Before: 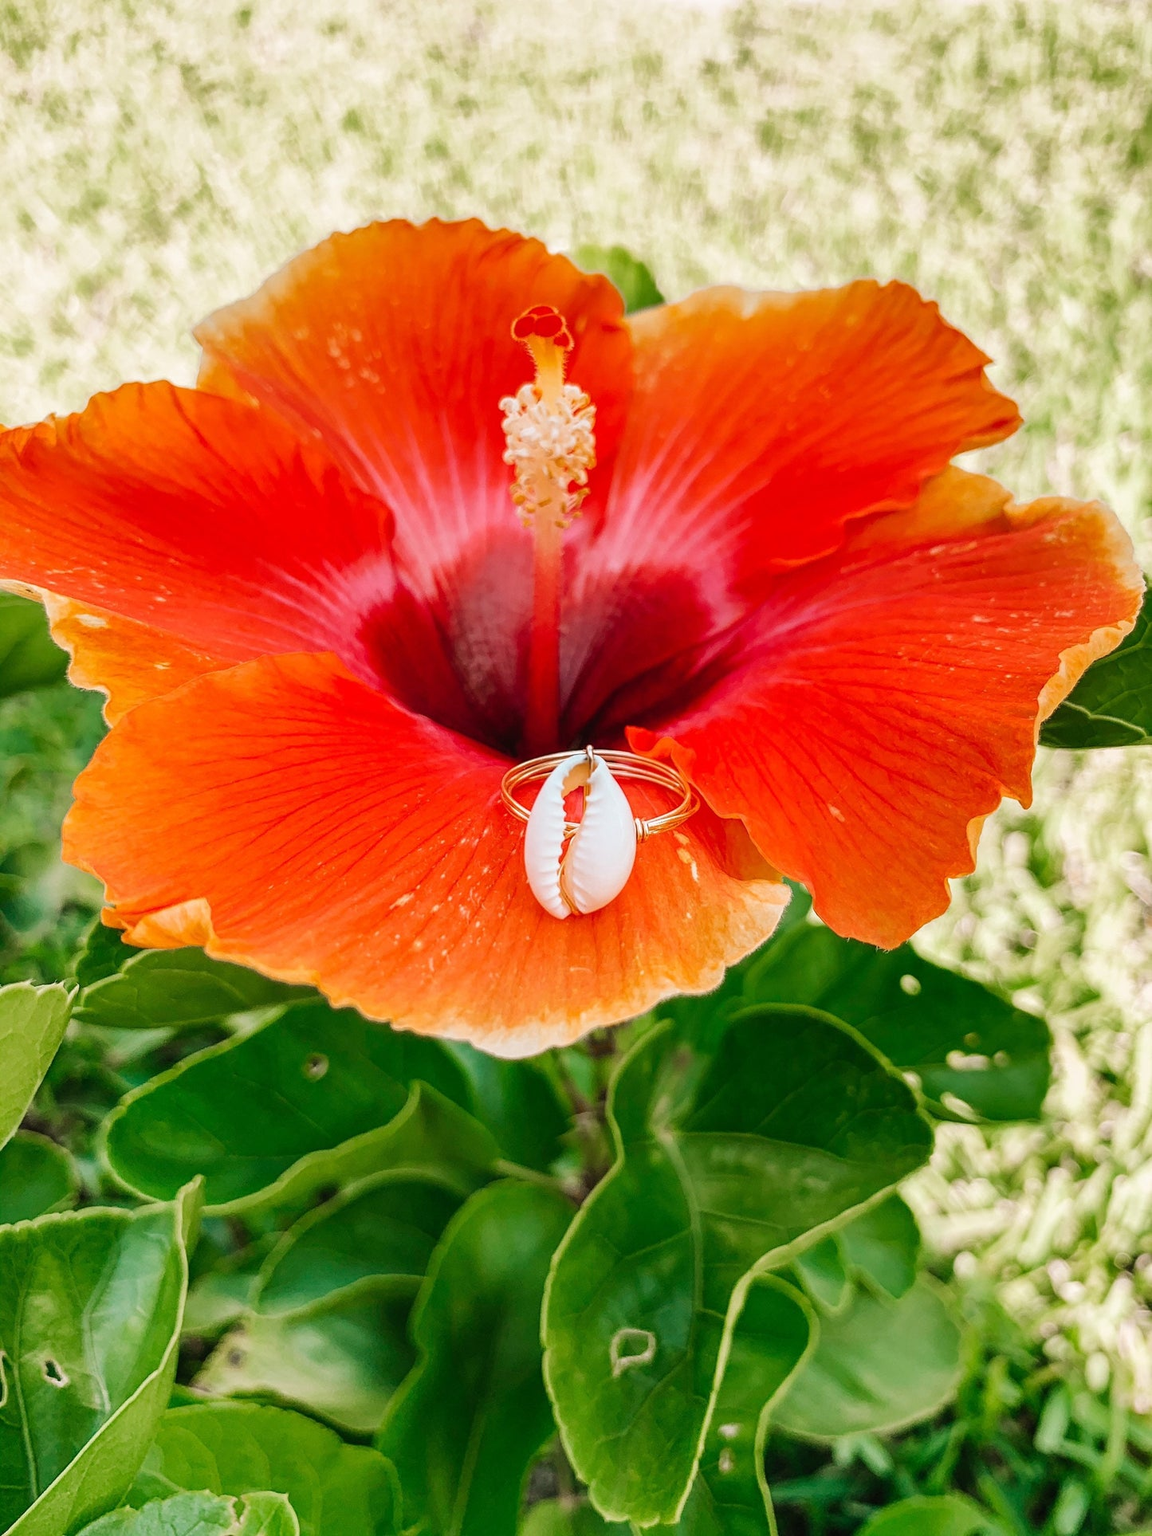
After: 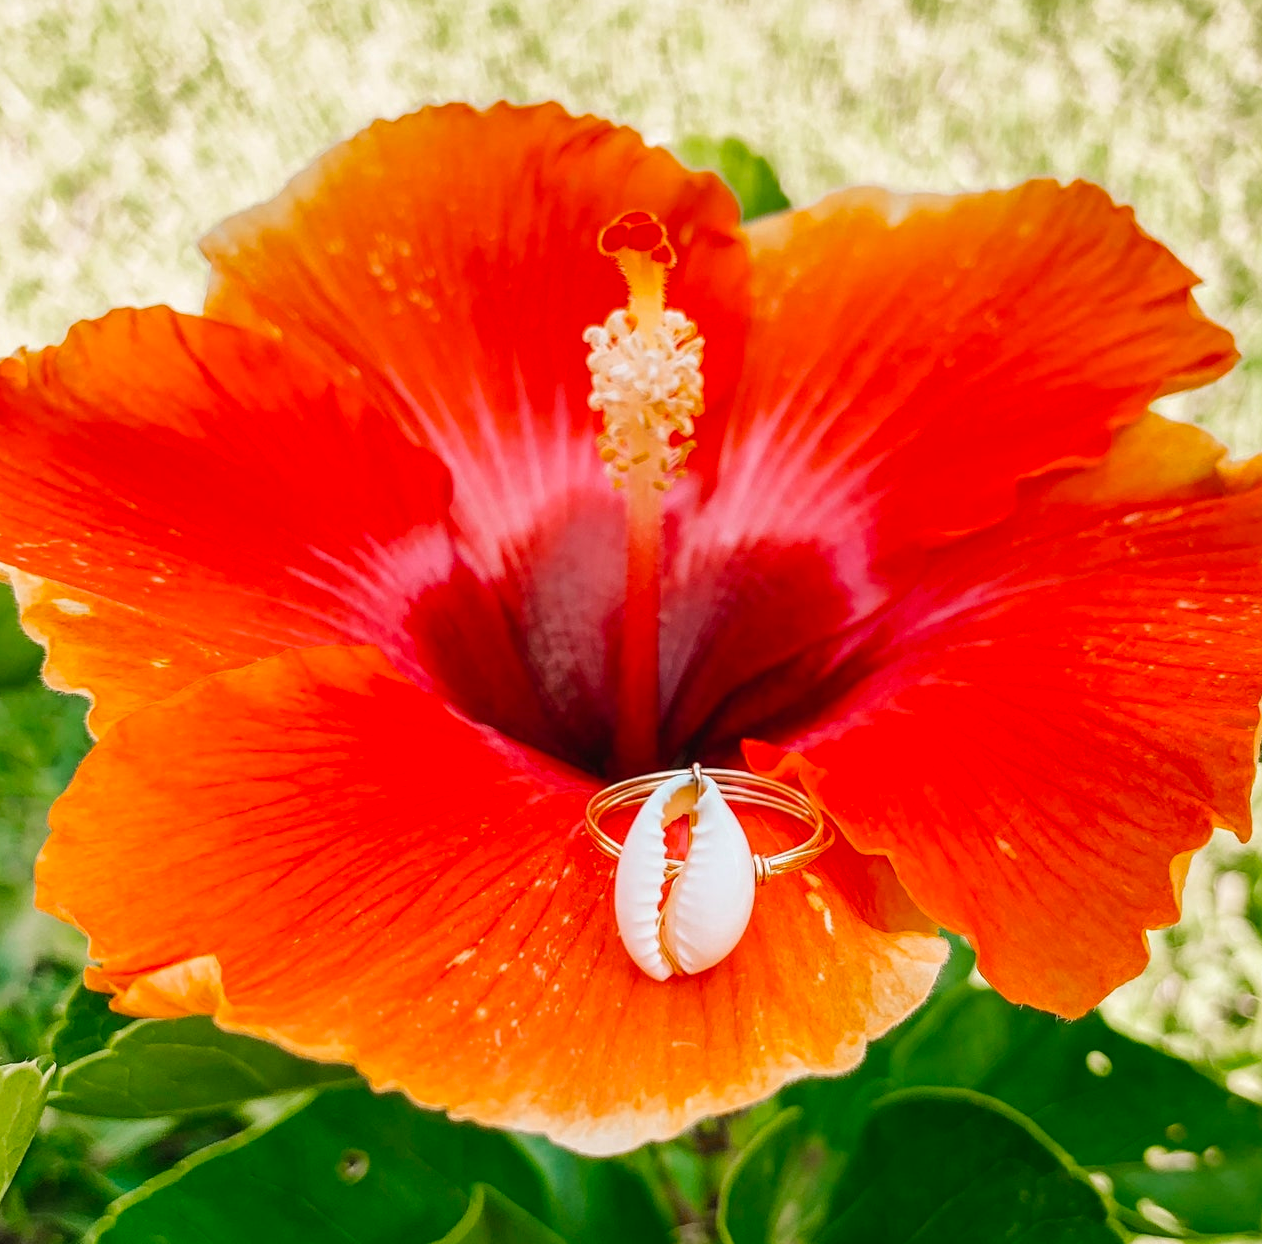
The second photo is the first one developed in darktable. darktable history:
color balance: output saturation 110%
crop: left 3.015%, top 8.969%, right 9.647%, bottom 26.457%
